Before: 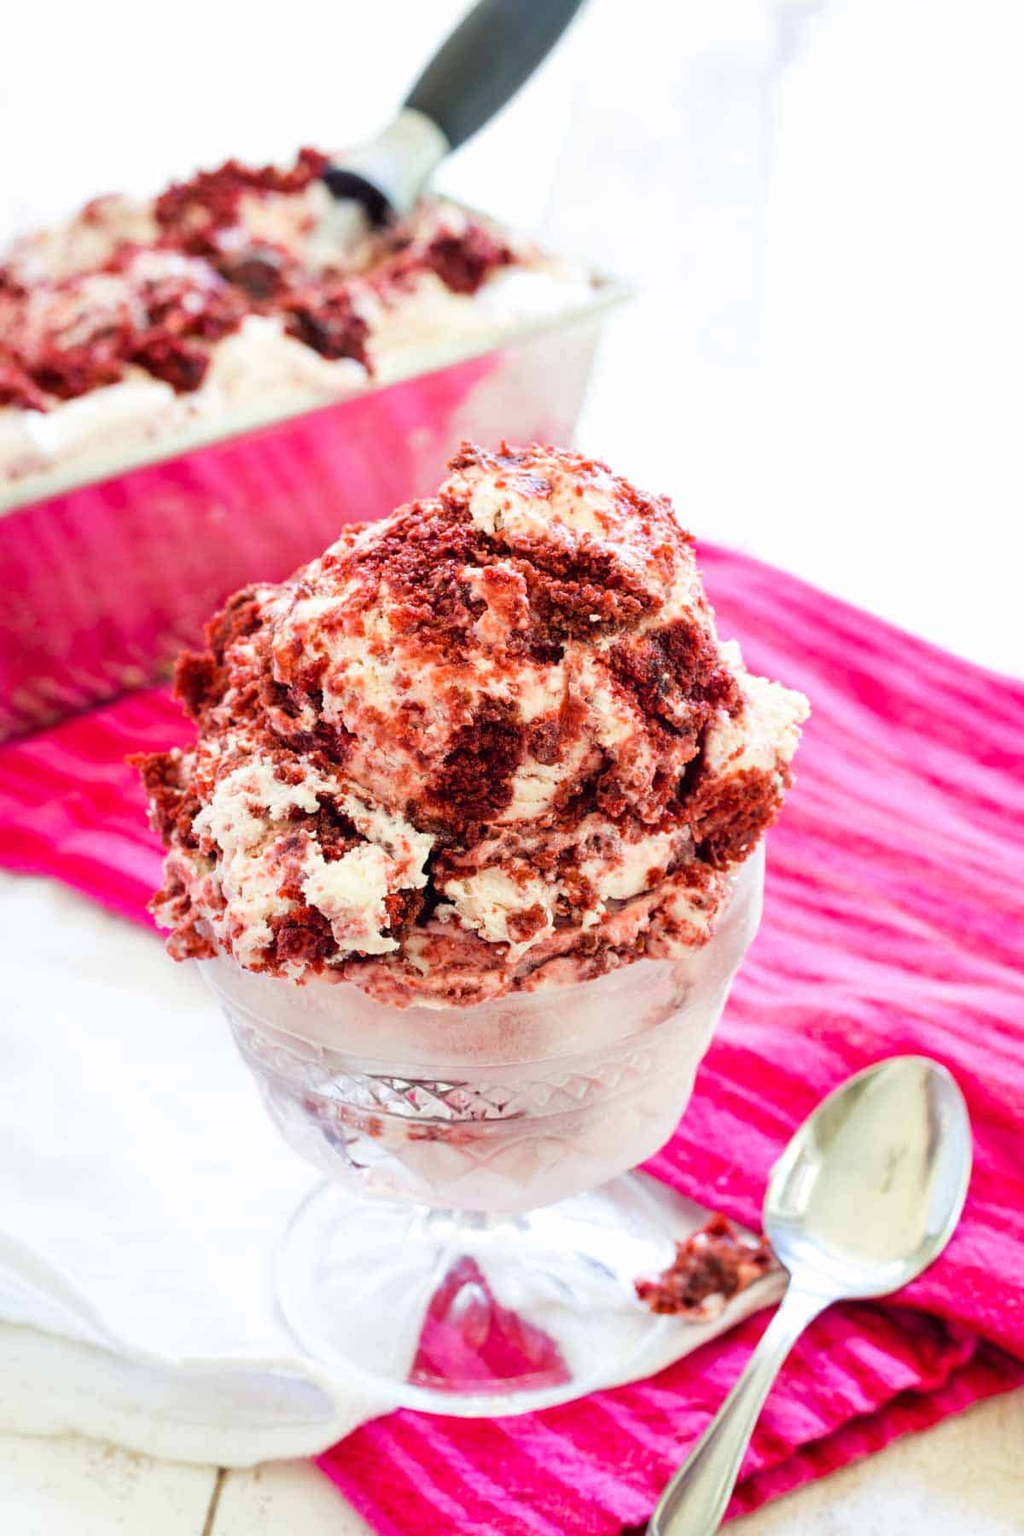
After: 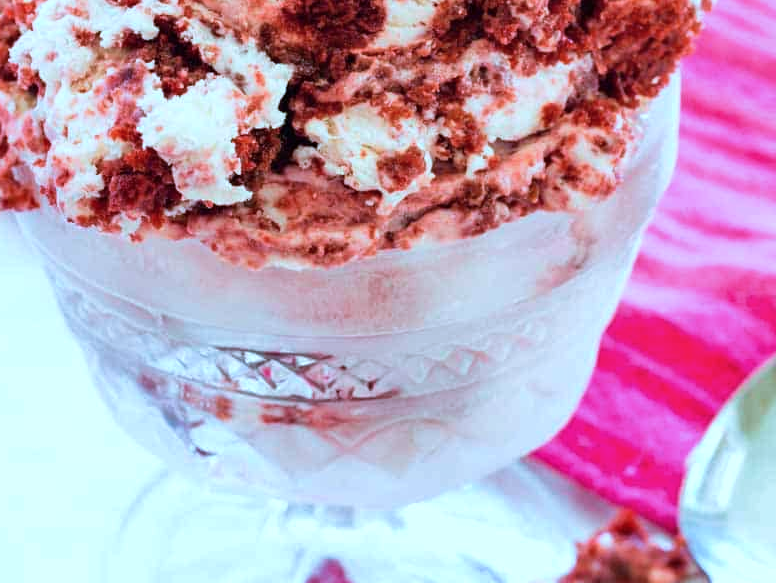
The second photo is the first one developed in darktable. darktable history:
color correction: highlights a* -9.5, highlights b* -22.5
crop: left 18.075%, top 50.744%, right 17.202%, bottom 16.836%
velvia: on, module defaults
shadows and highlights: shadows 76.33, highlights -25.7, soften with gaussian
